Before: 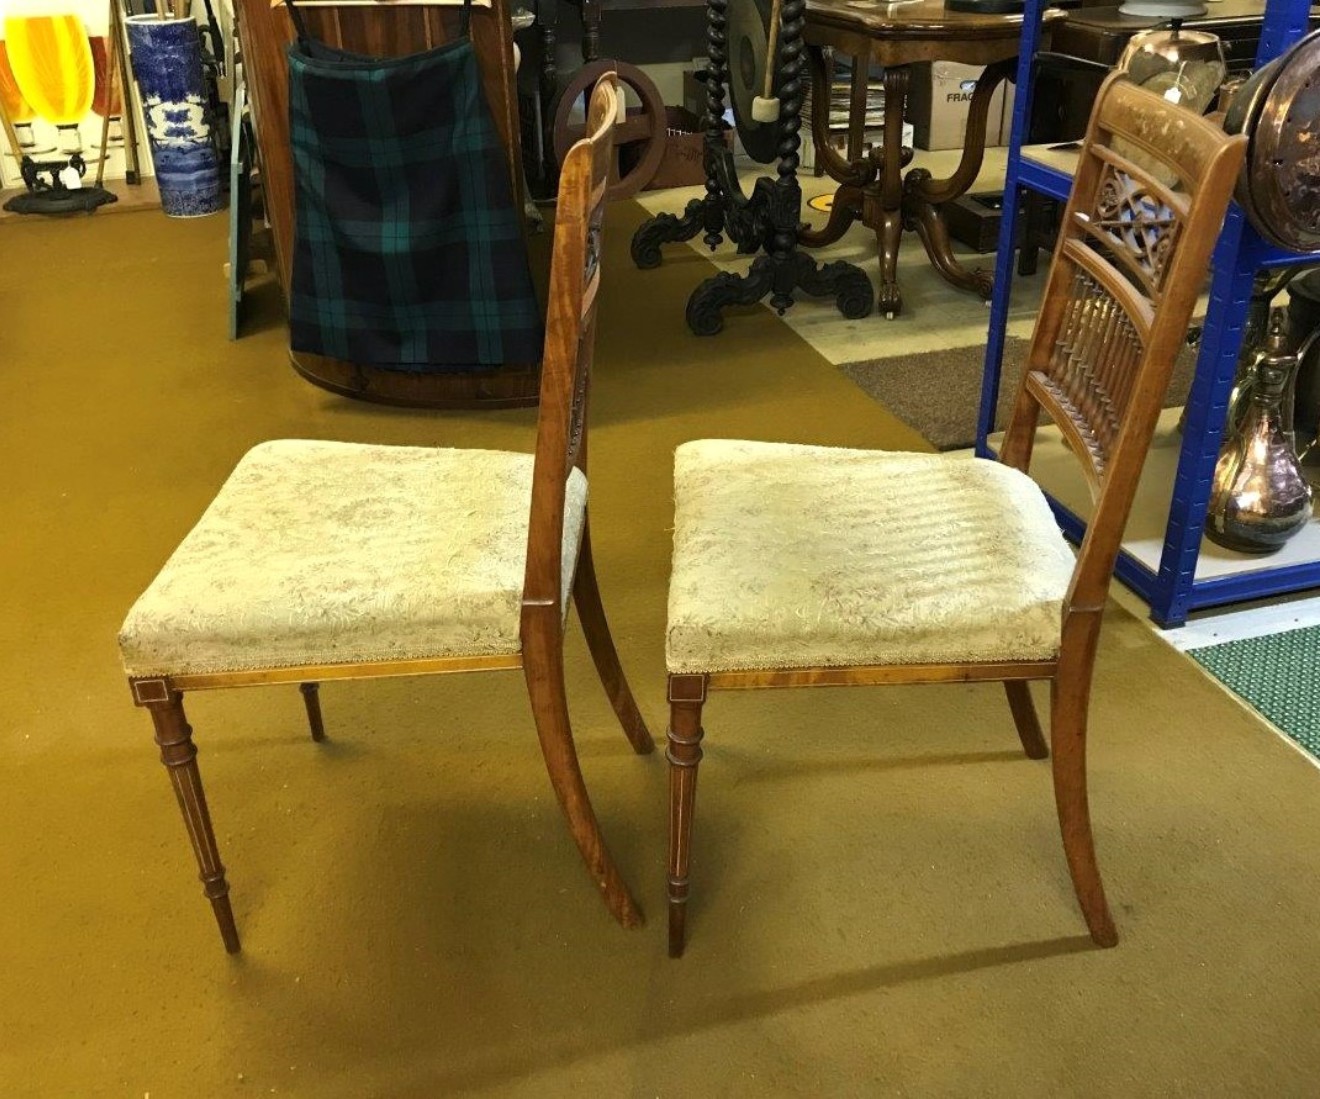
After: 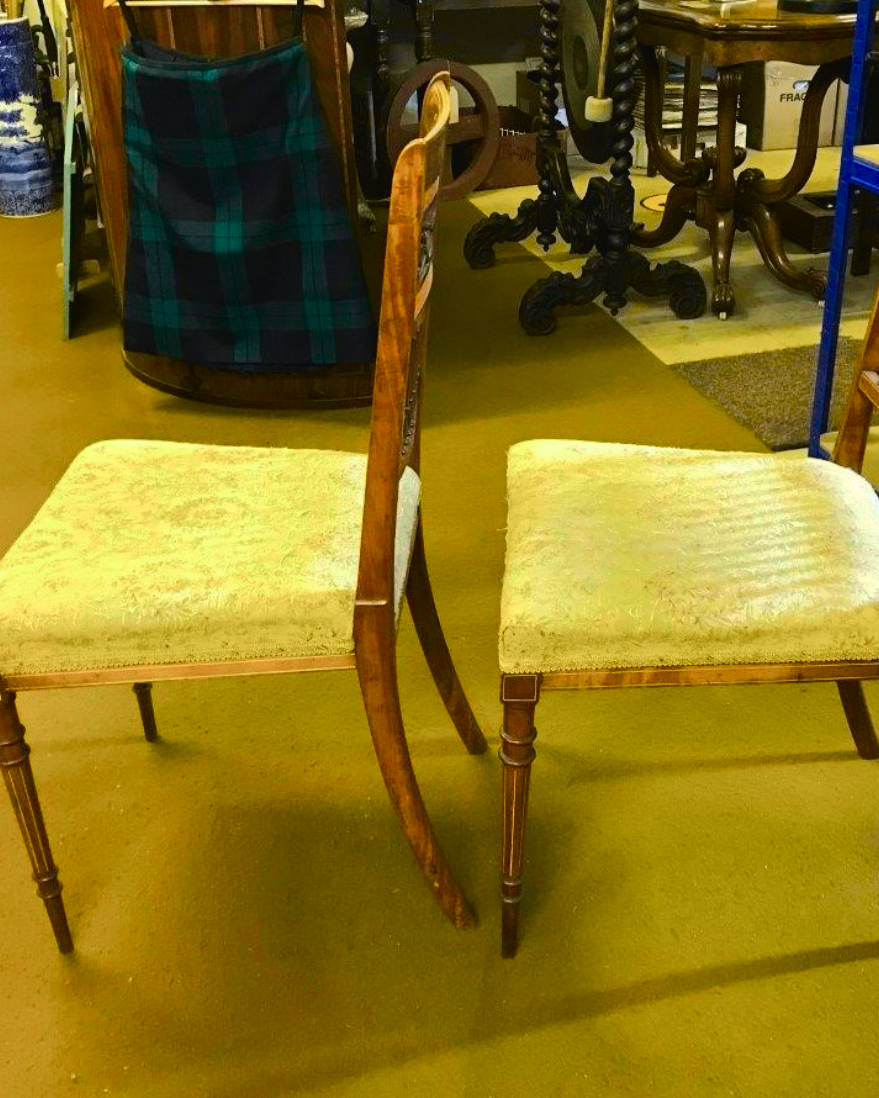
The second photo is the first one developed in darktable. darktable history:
crop and rotate: left 12.673%, right 20.66%
color balance rgb: linear chroma grading › global chroma 10%, perceptual saturation grading › global saturation 30%, global vibrance 10%
tone curve: curves: ch0 [(0, 0.023) (0.037, 0.04) (0.131, 0.128) (0.304, 0.331) (0.504, 0.584) (0.616, 0.687) (0.704, 0.764) (0.808, 0.823) (1, 1)]; ch1 [(0, 0) (0.301, 0.3) (0.477, 0.472) (0.493, 0.497) (0.508, 0.501) (0.544, 0.541) (0.563, 0.565) (0.626, 0.66) (0.721, 0.776) (1, 1)]; ch2 [(0, 0) (0.249, 0.216) (0.349, 0.343) (0.424, 0.442) (0.476, 0.483) (0.502, 0.5) (0.517, 0.519) (0.532, 0.553) (0.569, 0.587) (0.634, 0.628) (0.706, 0.729) (0.828, 0.742) (1, 0.9)], color space Lab, independent channels, preserve colors none
